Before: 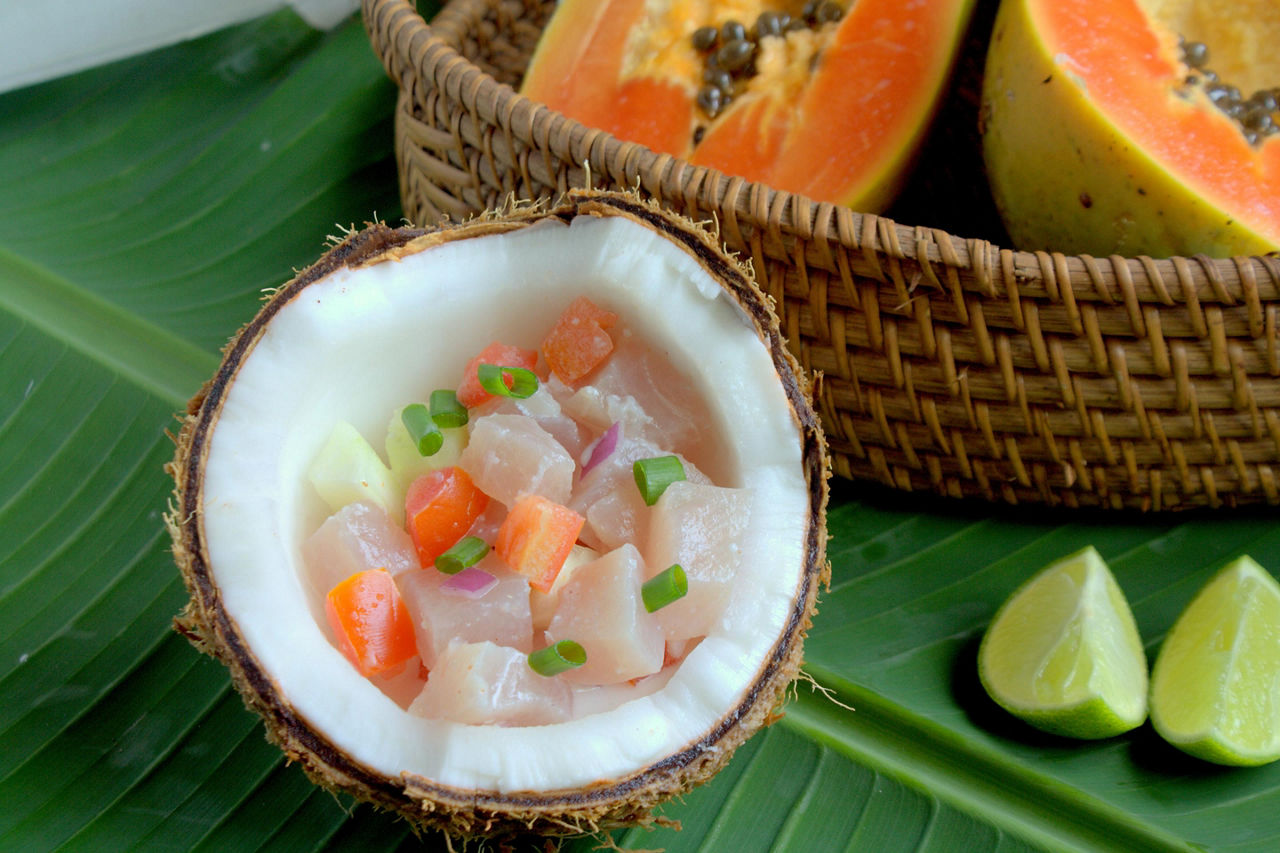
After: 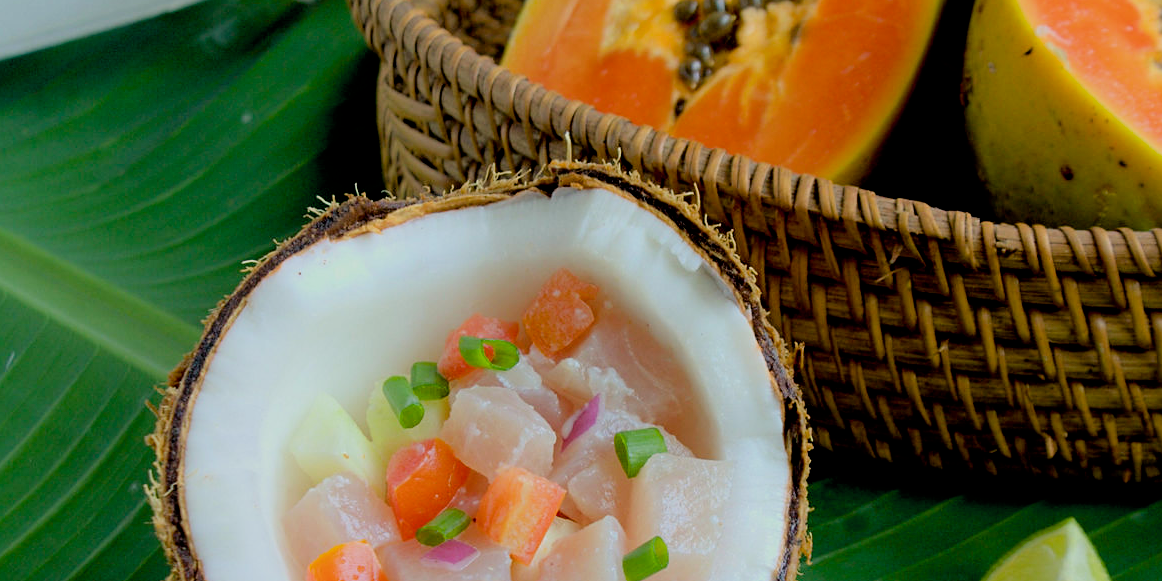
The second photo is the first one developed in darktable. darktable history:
filmic rgb: black relative exposure -7.9 EV, white relative exposure 4.17 EV, hardness 4.09, latitude 51.13%, contrast 1.014, shadows ↔ highlights balance 6.22%
crop: left 1.525%, top 3.36%, right 7.689%, bottom 28.441%
color balance rgb: shadows lift › chroma 2.028%, shadows lift › hue 217.85°, linear chroma grading › global chroma 9.683%, perceptual saturation grading › global saturation 0.213%, global vibrance 10.761%
exposure: black level correction 0.01, exposure 0.009 EV, compensate highlight preservation false
sharpen: amount 0.214
